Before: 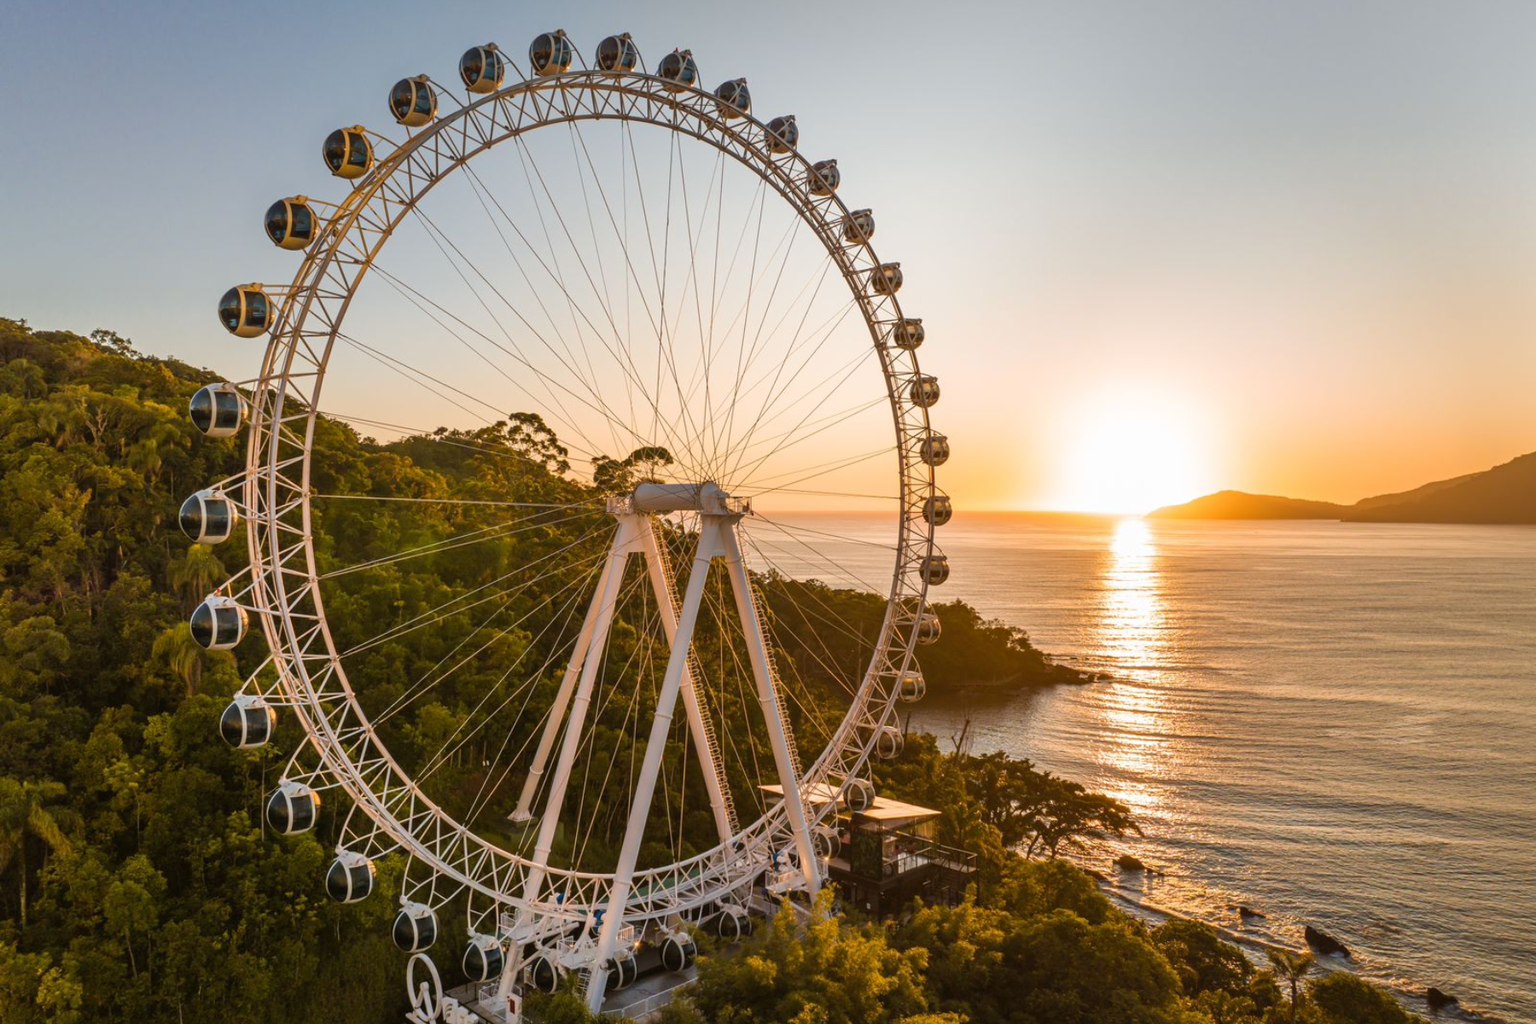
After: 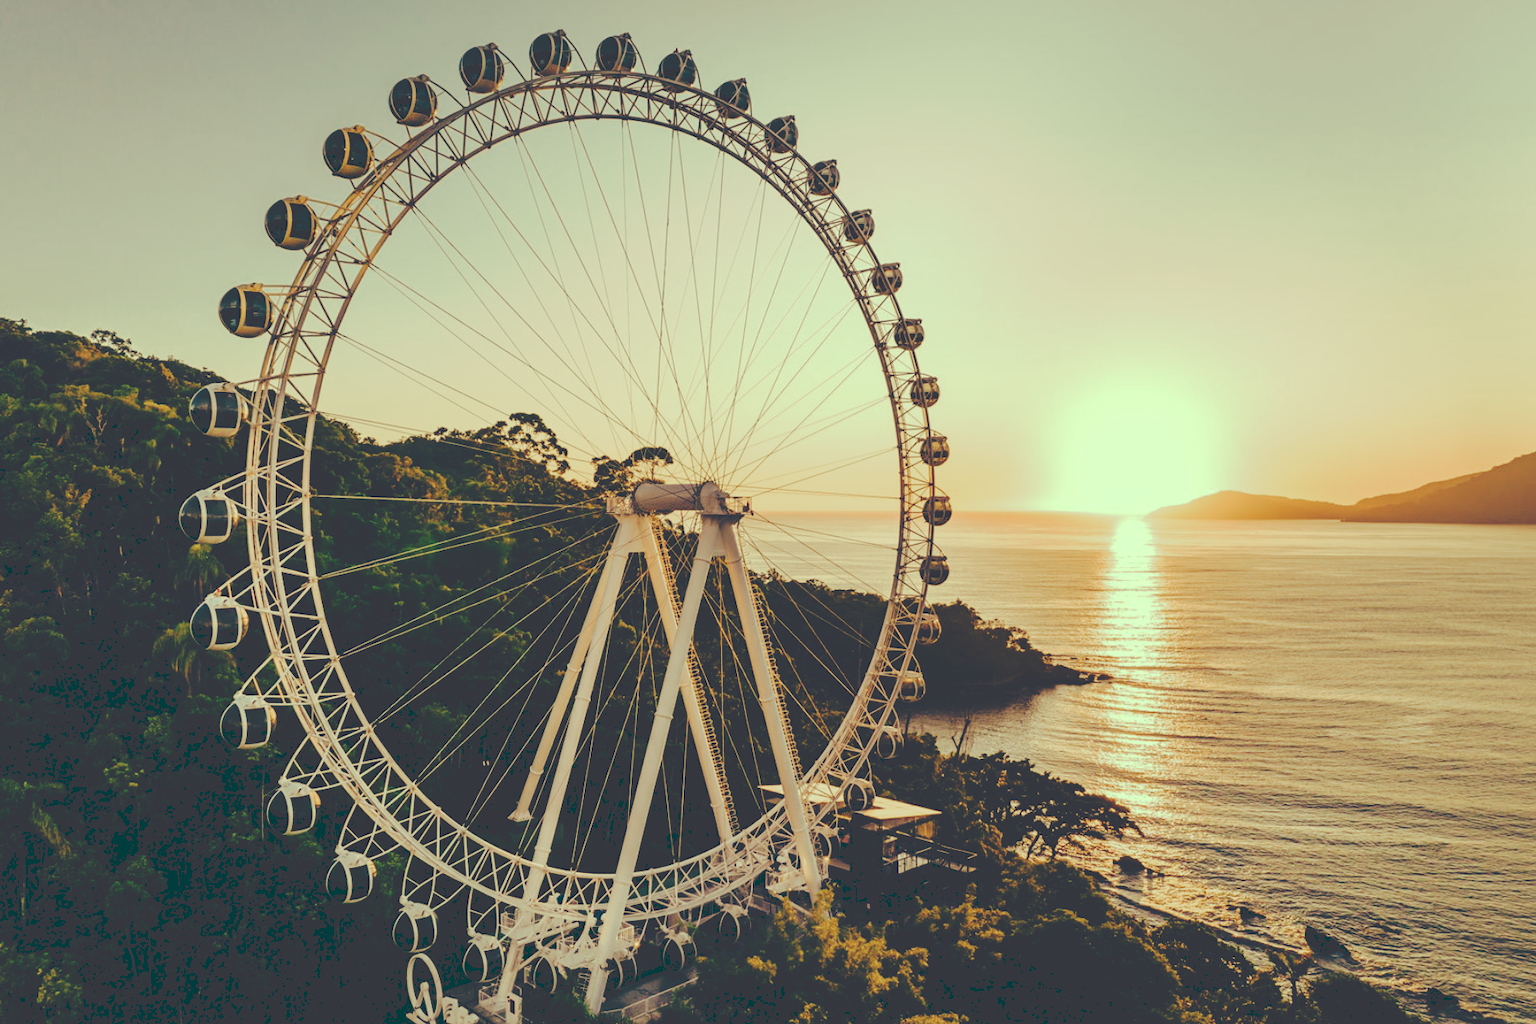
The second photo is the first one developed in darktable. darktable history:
tone curve: curves: ch0 [(0, 0) (0.003, 0.231) (0.011, 0.231) (0.025, 0.231) (0.044, 0.233) (0.069, 0.23) (0.1, 0.231) (0.136, 0.23) (0.177, 0.233) (0.224, 0.246) (0.277, 0.266) (0.335, 0.317) (0.399, 0.426) (0.468, 0.536) (0.543, 0.634) (0.623, 0.71) (0.709, 0.768) (0.801, 0.835) (0.898, 0.88) (1, 1)], preserve colors none
color look up table: target L [92.41, 87.85, 83.94, 76.97, 74.08, 61.99, 60.28, 64.88, 56.4, 50.59, 46.85, 44.35, 25.01, 201.92, 83.7, 80.79, 70.13, 64.95, 62.82, 68.17, 62.43, 45.05, 47.1, 39.81, 32.62, 0.523, 97.38, 90.81, 79.77, 89.12, 67.67, 62.2, 82.84, 69.38, 56.82, 45.47, 41.44, 33.04, 40.67, 17.22, 0.537, 0.538, 0.518, 15.91, 76.37, 75.15, 62.33, 42.49, 17.66], target a [-22.41, -36.52, -23.94, -48.7, -32.77, -41.12, -37.51, -11.91, -21.61, -35.81, -15.87, -25.6, -66.56, 0, -4.351, -6.52, 21.67, 38.61, 8.326, 33.26, 22.66, 4.407, 33.33, 18.36, 46.11, 5.828, -14.7, -2.696, -3.171, -0.833, -0.571, 43.12, 6.842, 2.18, 9.182, -8.988, 2.563, -3.102, 15.95, -45.16, 6.319, 14.58, 7.977, -44.96, -46.42, -39.01, -18.18, -18.41, -47.57], target b [44.8, 53.09, 30.47, 35.17, 34.68, 34.39, 17.52, 29.58, 10.25, 22.51, 23.48, 9.666, -2.65, -0.001, 40.28, 50.63, 42.4, 35.66, 22.89, 28.43, 17.07, 22.7, 28.14, 8.405, 1.123, -44.09, 28.87, 21.76, 4.183, 17.49, 18.56, 14.24, 9.055, -12.41, 3.38, -15.92, -8.452, -1.582, -6.615, -26.86, -45.42, -69.08, -51.67, -17.83, 12.02, -2.91, 6.135, -4.918, -22.59], num patches 49
